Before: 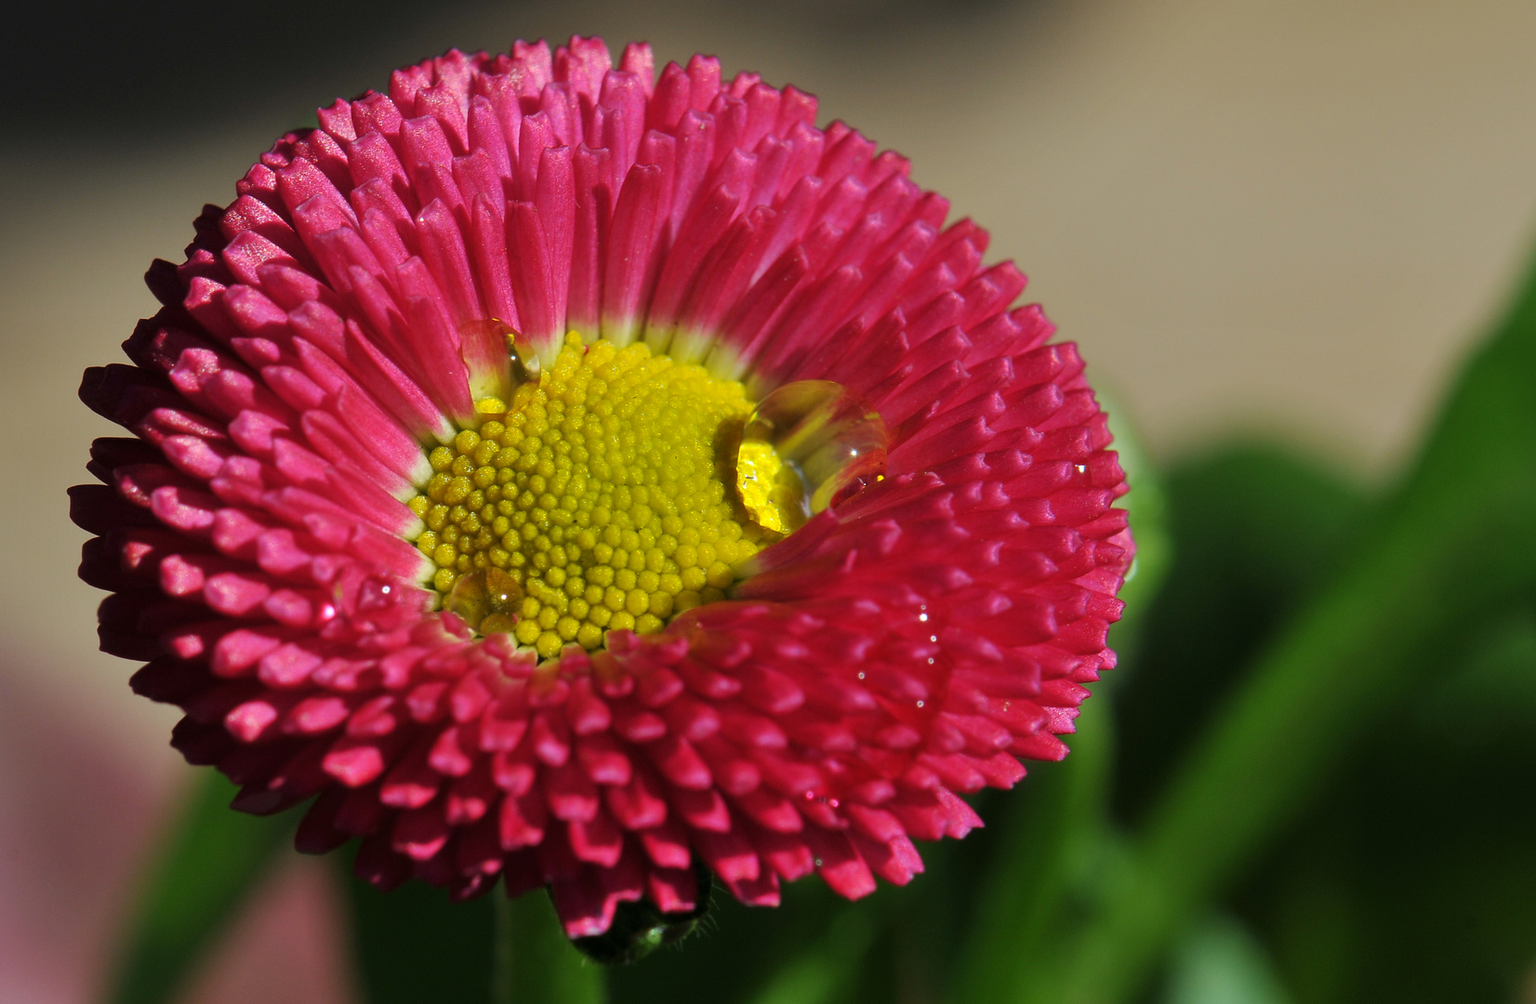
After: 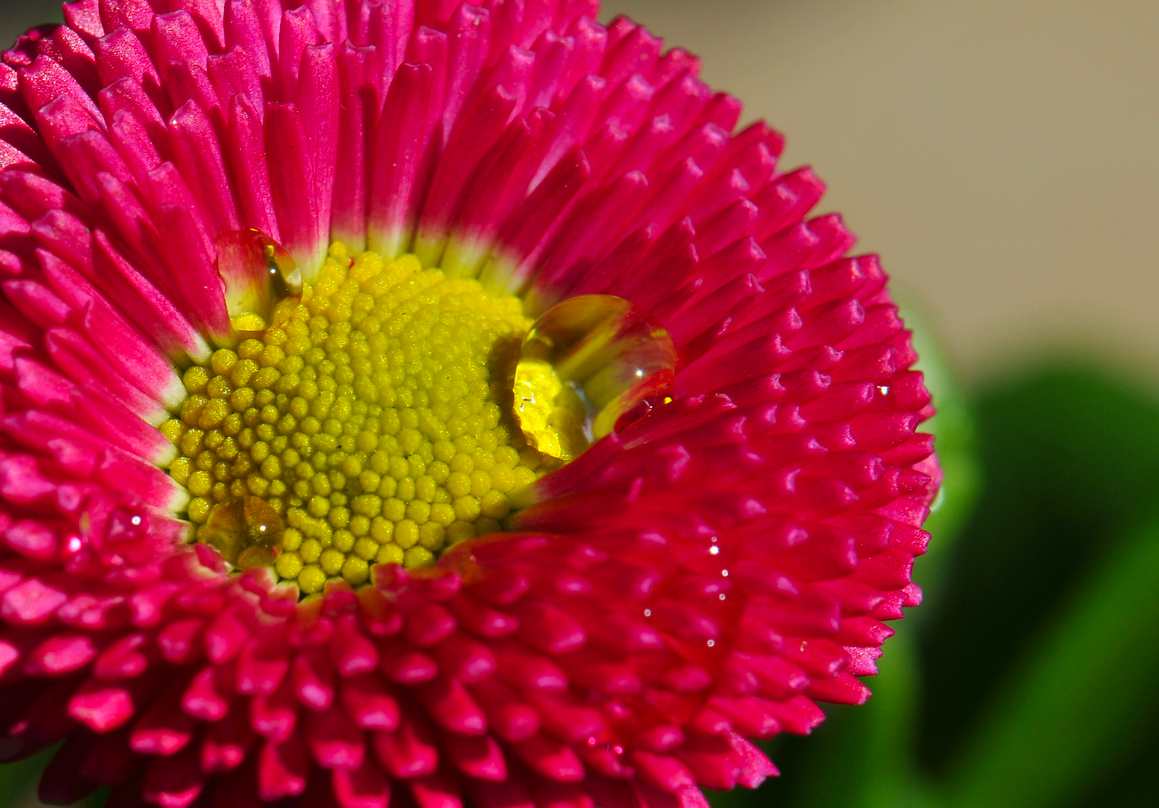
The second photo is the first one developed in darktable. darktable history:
crop and rotate: left 16.931%, top 10.645%, right 12.863%, bottom 14.502%
contrast brightness saturation: contrast 0.085, saturation 0.204
